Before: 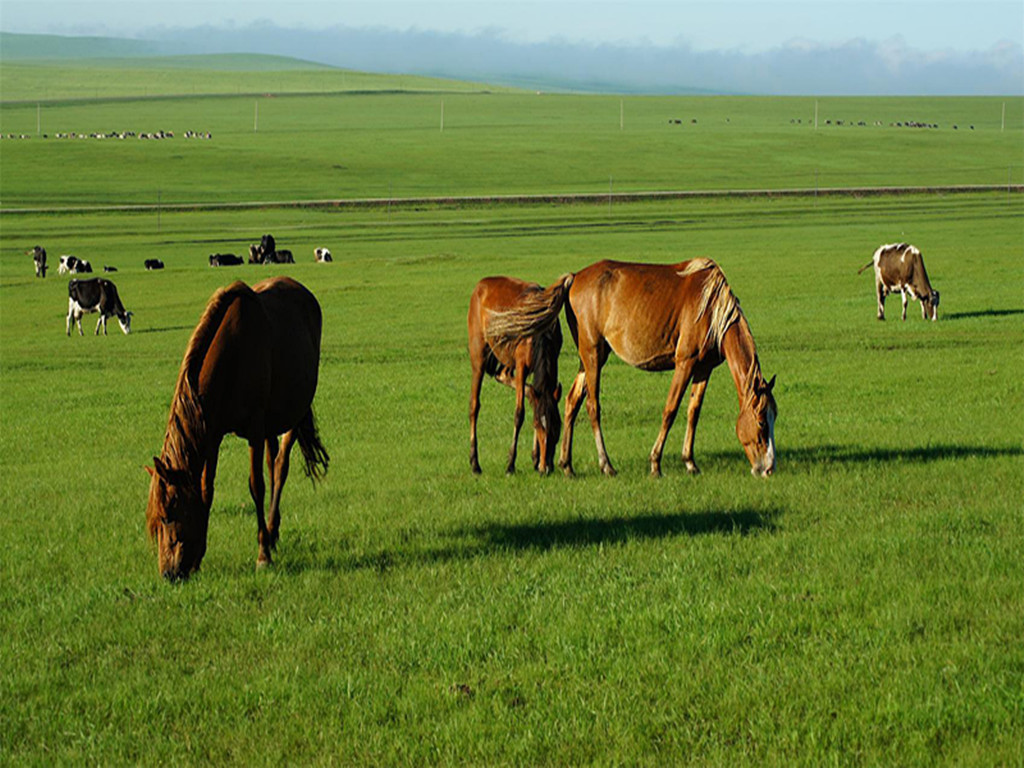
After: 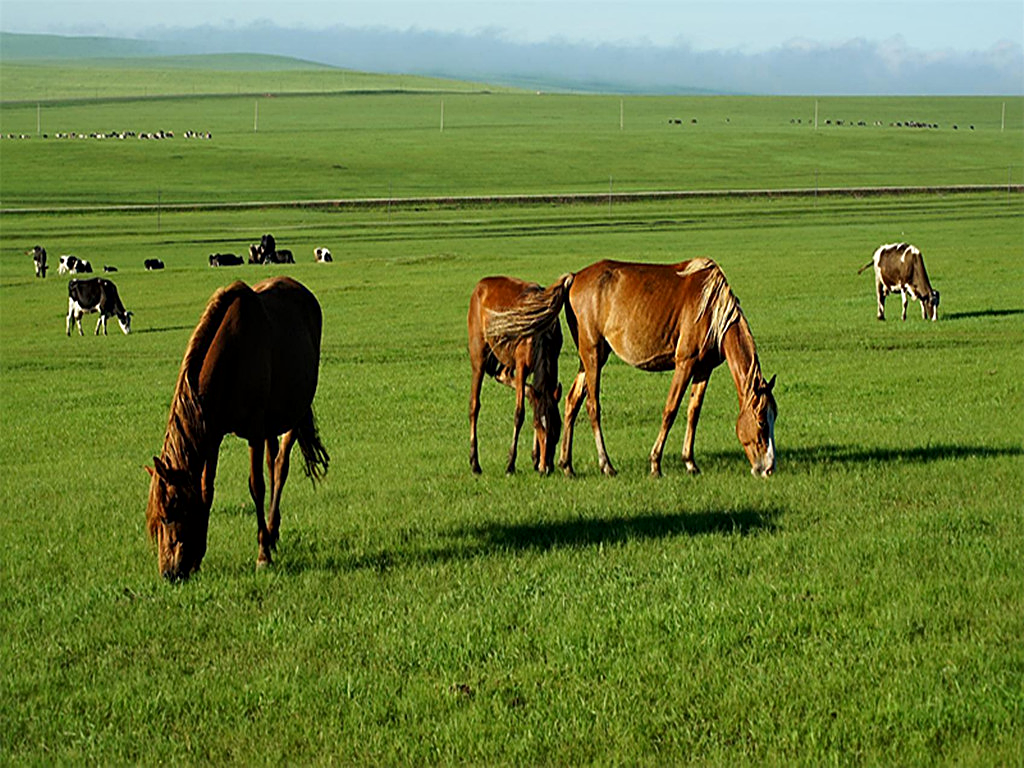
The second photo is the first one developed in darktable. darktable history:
sharpen: on, module defaults
local contrast: mode bilateral grid, contrast 25, coarseness 50, detail 123%, midtone range 0.2
